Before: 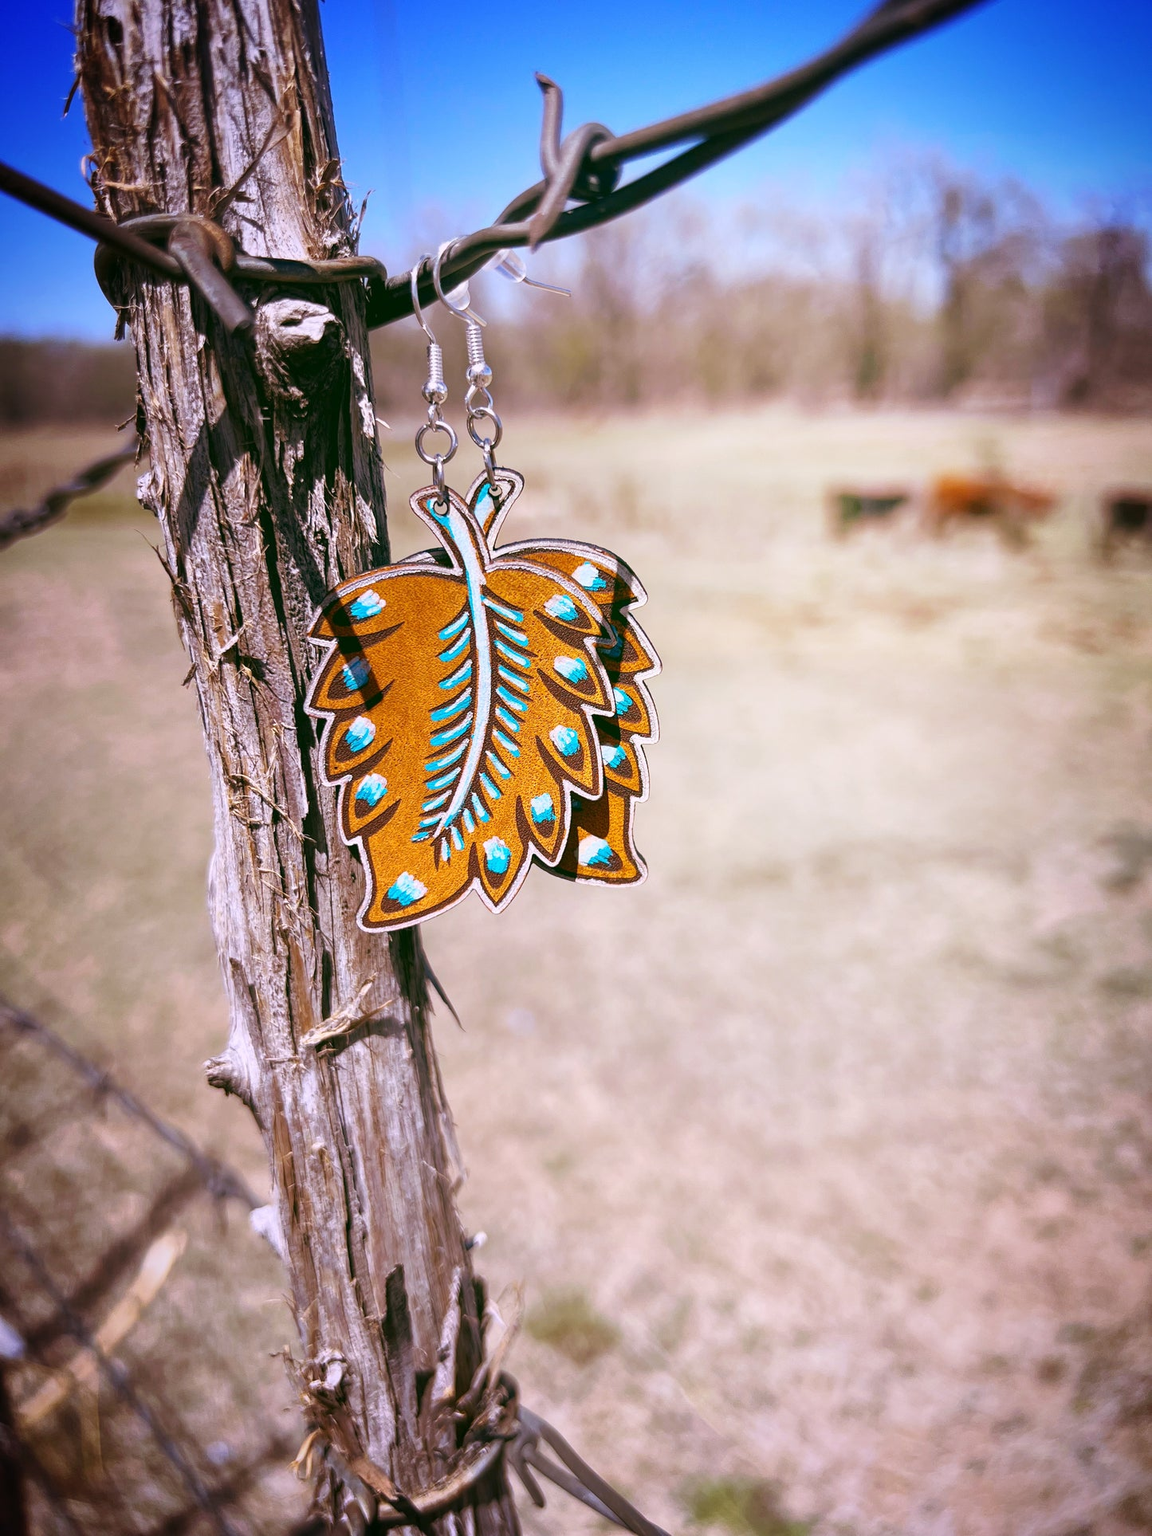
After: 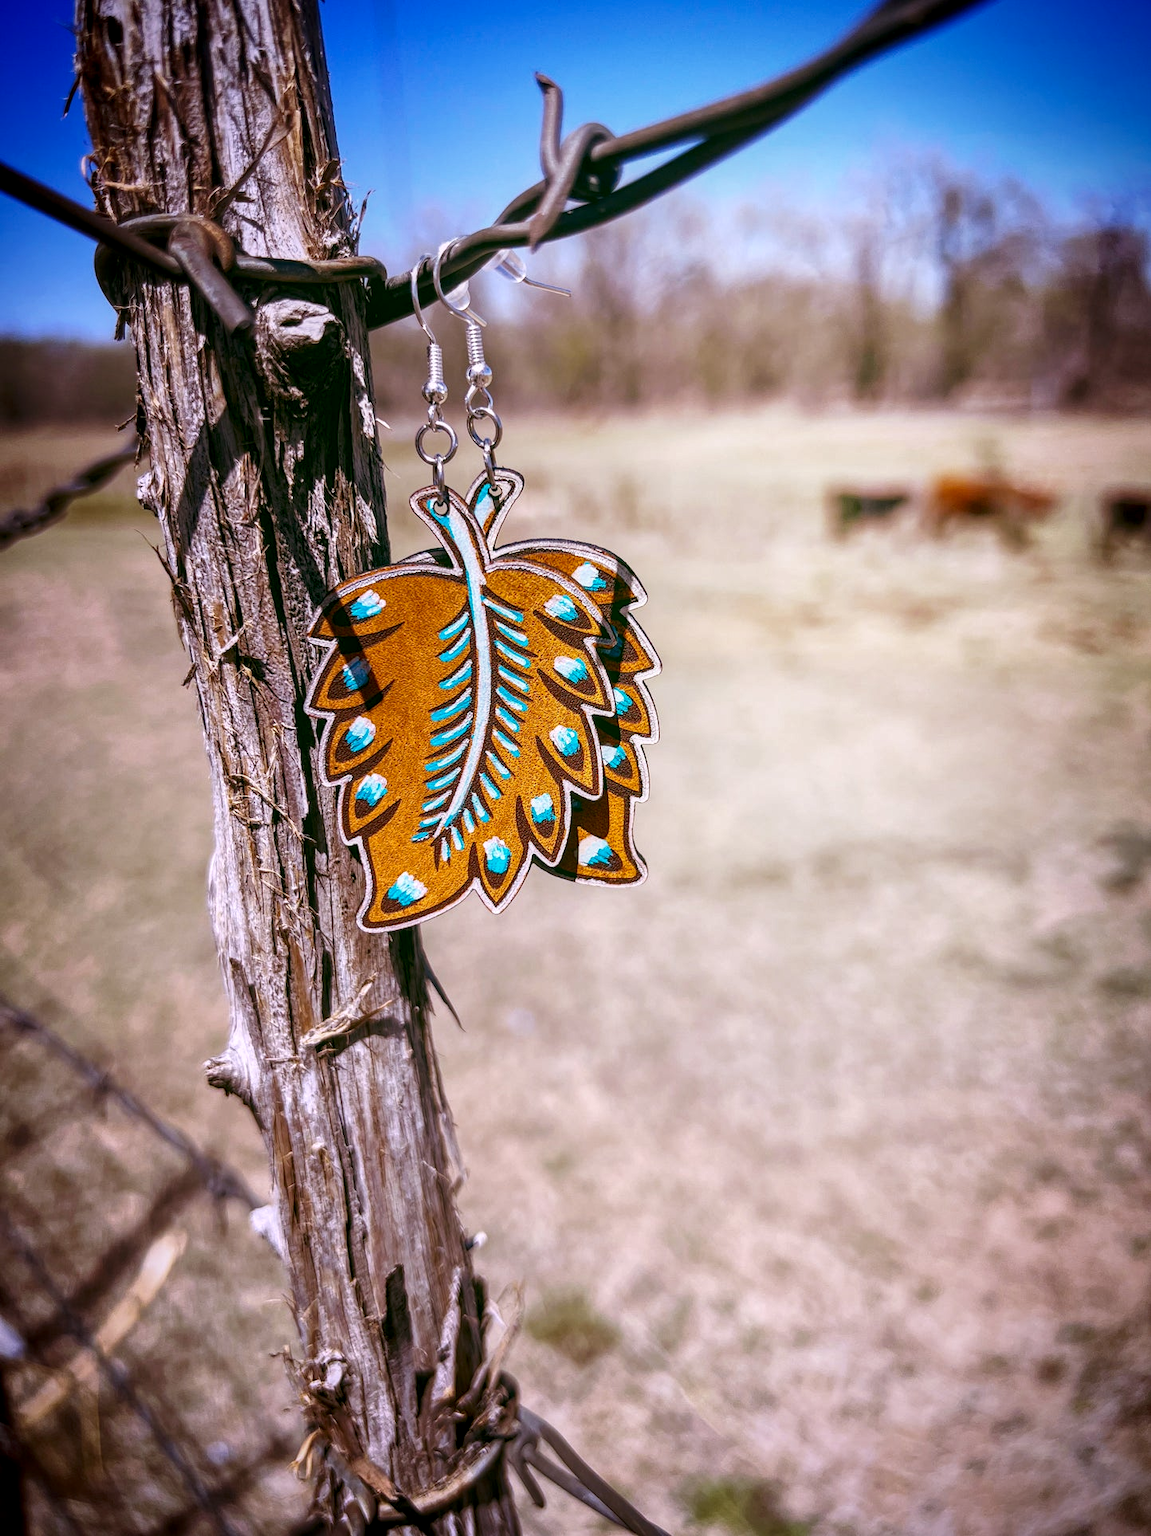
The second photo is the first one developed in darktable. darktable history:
levels: mode automatic
local contrast: detail 130%
vignetting: fall-off start 91.97%, saturation -0.021
contrast brightness saturation: brightness -0.086
